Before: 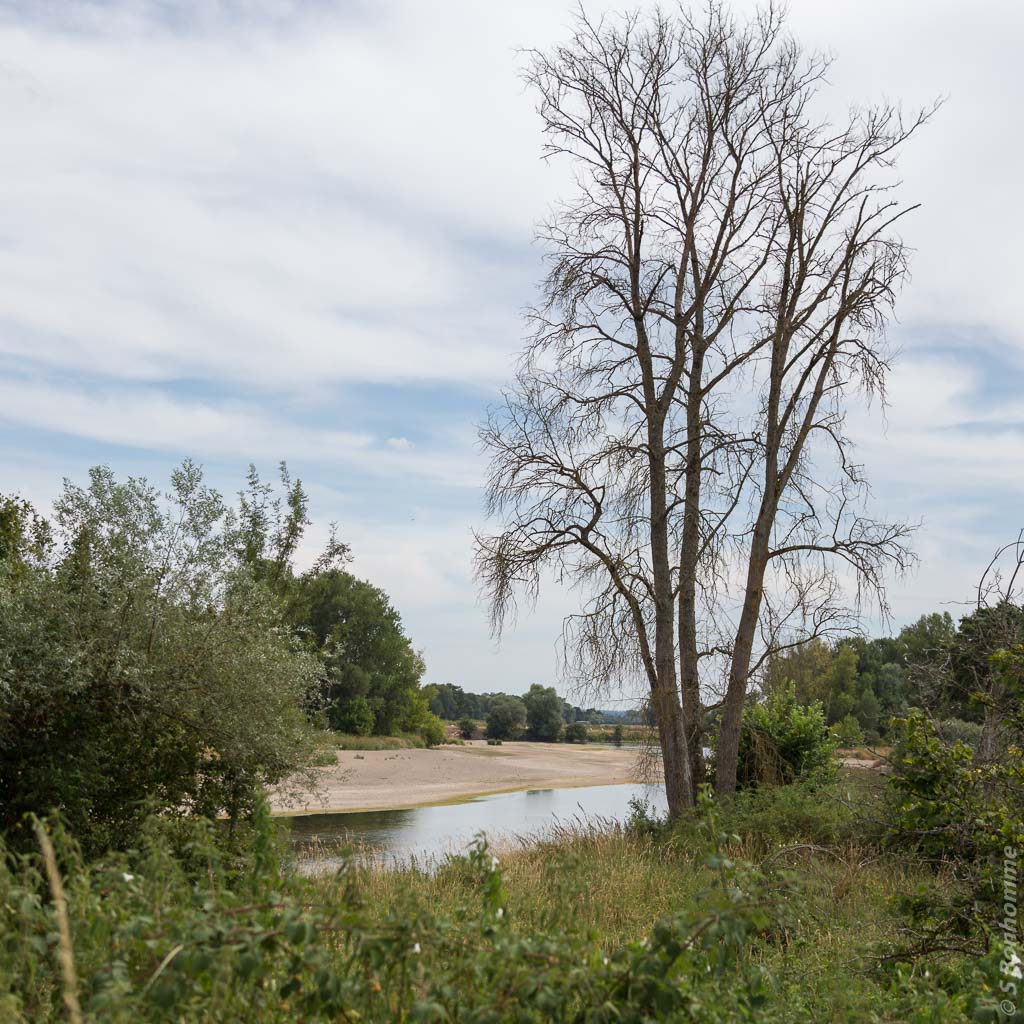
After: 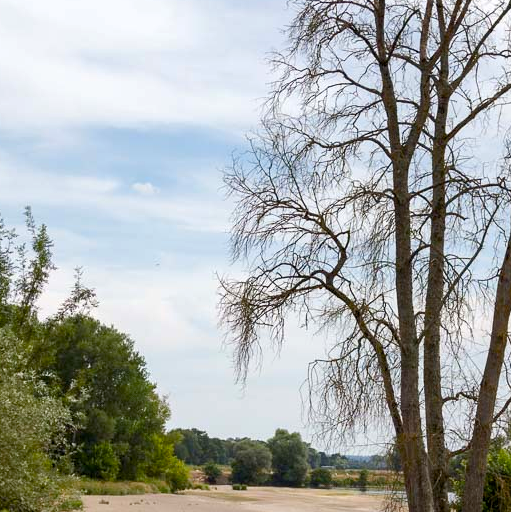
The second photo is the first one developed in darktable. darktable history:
color balance rgb: global offset › luminance -0.51%, perceptual saturation grading › global saturation 27.53%, perceptual saturation grading › highlights -25%, perceptual saturation grading › shadows 25%, perceptual brilliance grading › highlights 6.62%, perceptual brilliance grading › mid-tones 17.07%, perceptual brilliance grading › shadows -5.23%
crop: left 25%, top 25%, right 25%, bottom 25%
